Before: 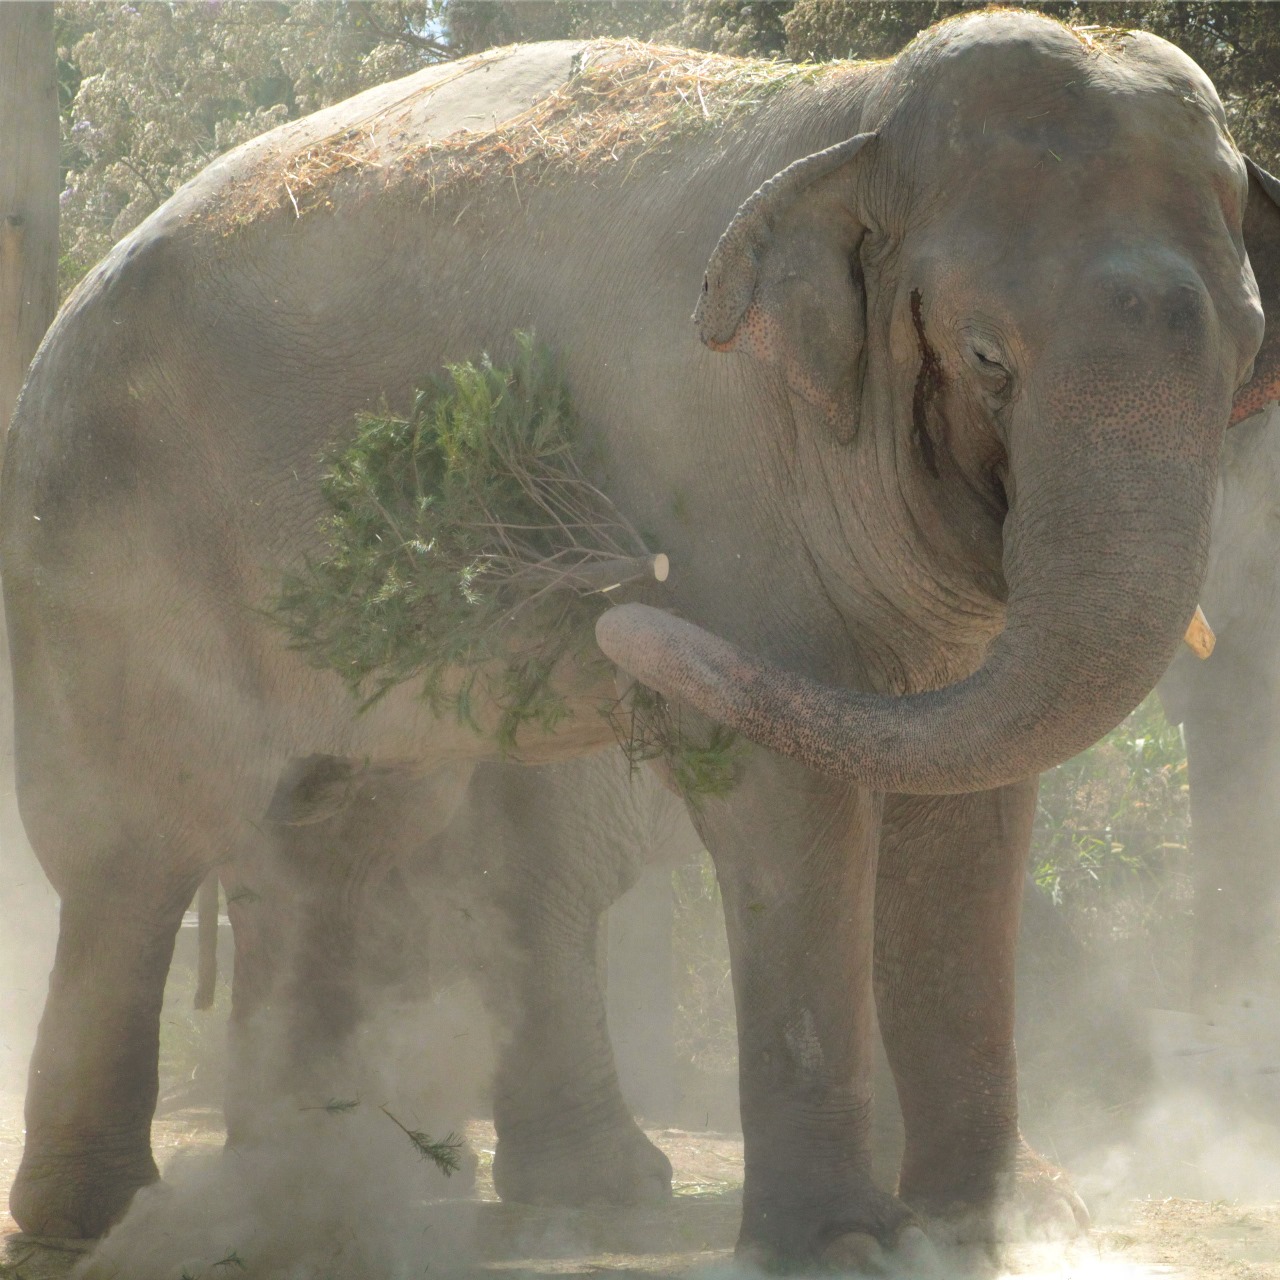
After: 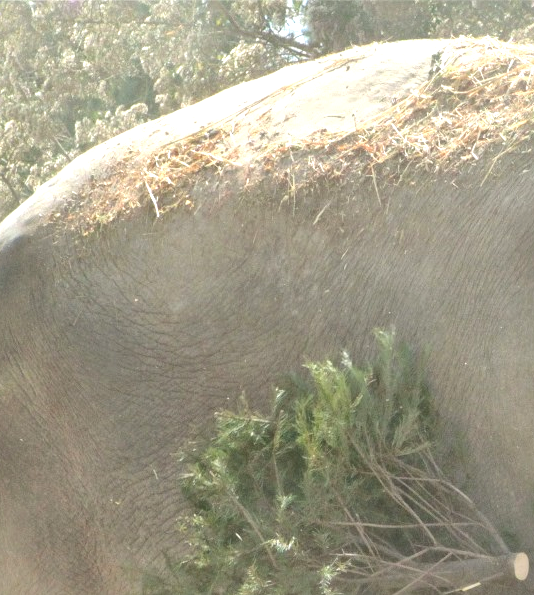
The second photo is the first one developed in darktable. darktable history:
crop and rotate: left 10.941%, top 0.086%, right 47.322%, bottom 53.419%
local contrast: mode bilateral grid, contrast 19, coarseness 21, detail 150%, midtone range 0.2
exposure: black level correction 0.001, exposure 0.499 EV, compensate exposure bias true, compensate highlight preservation false
